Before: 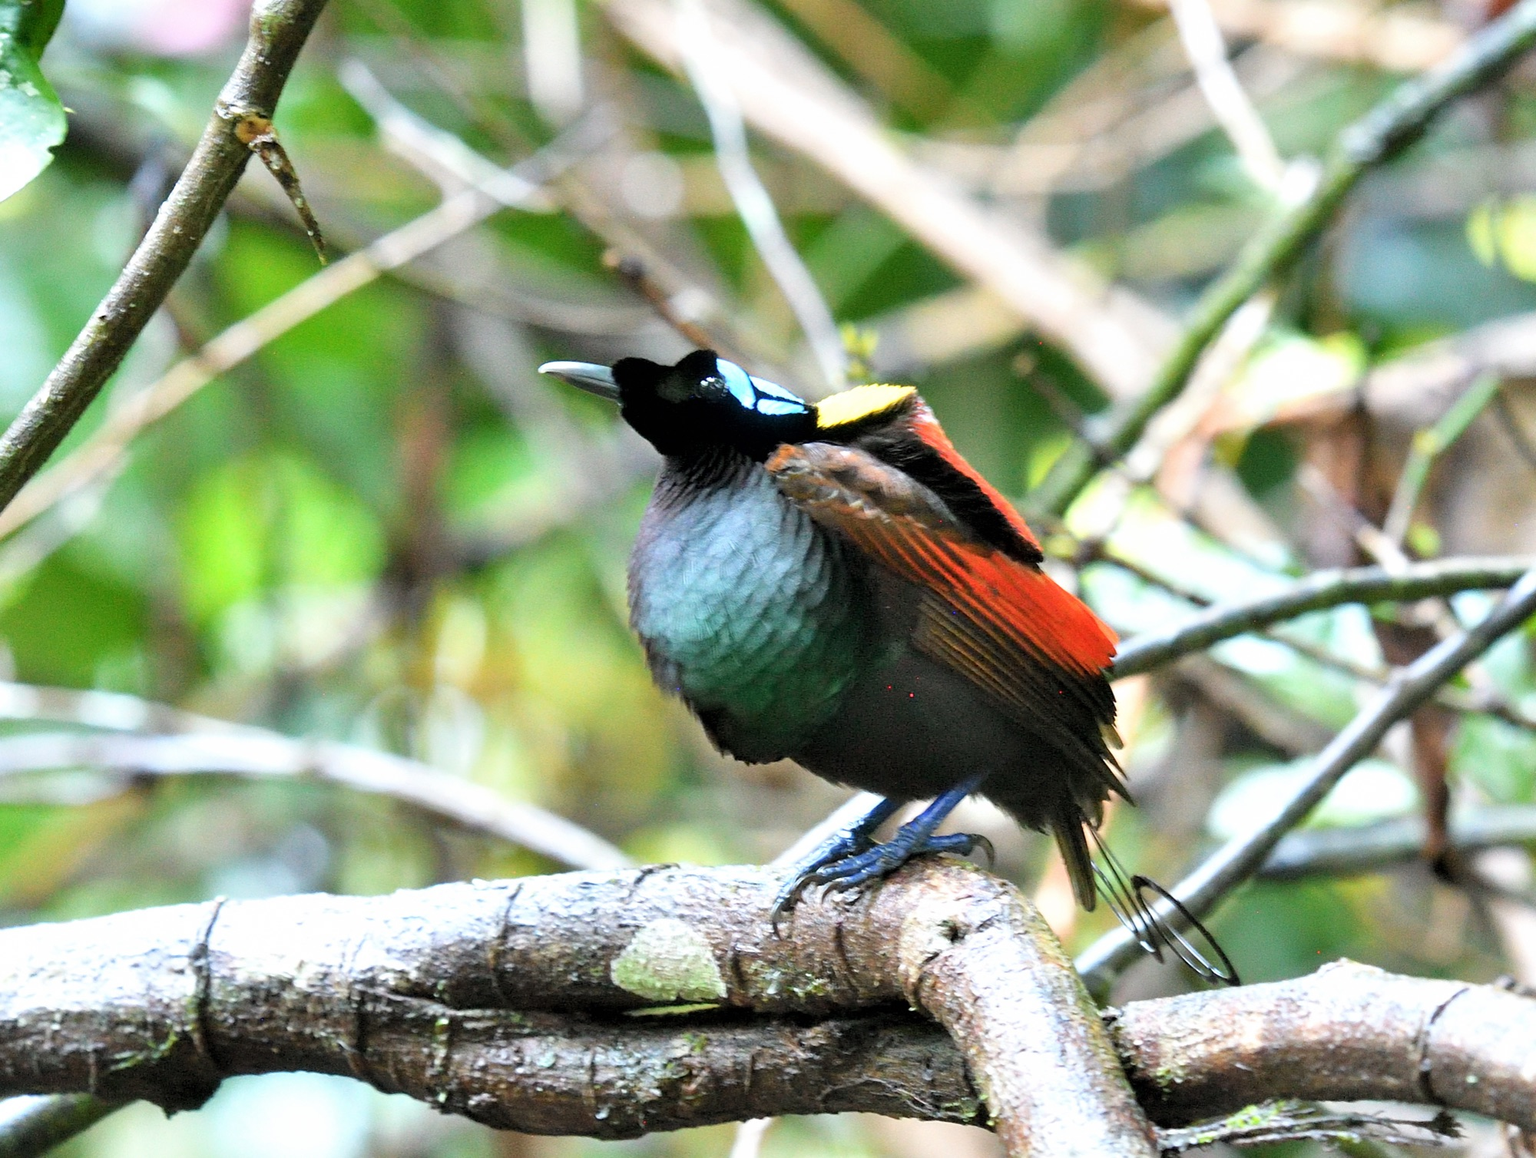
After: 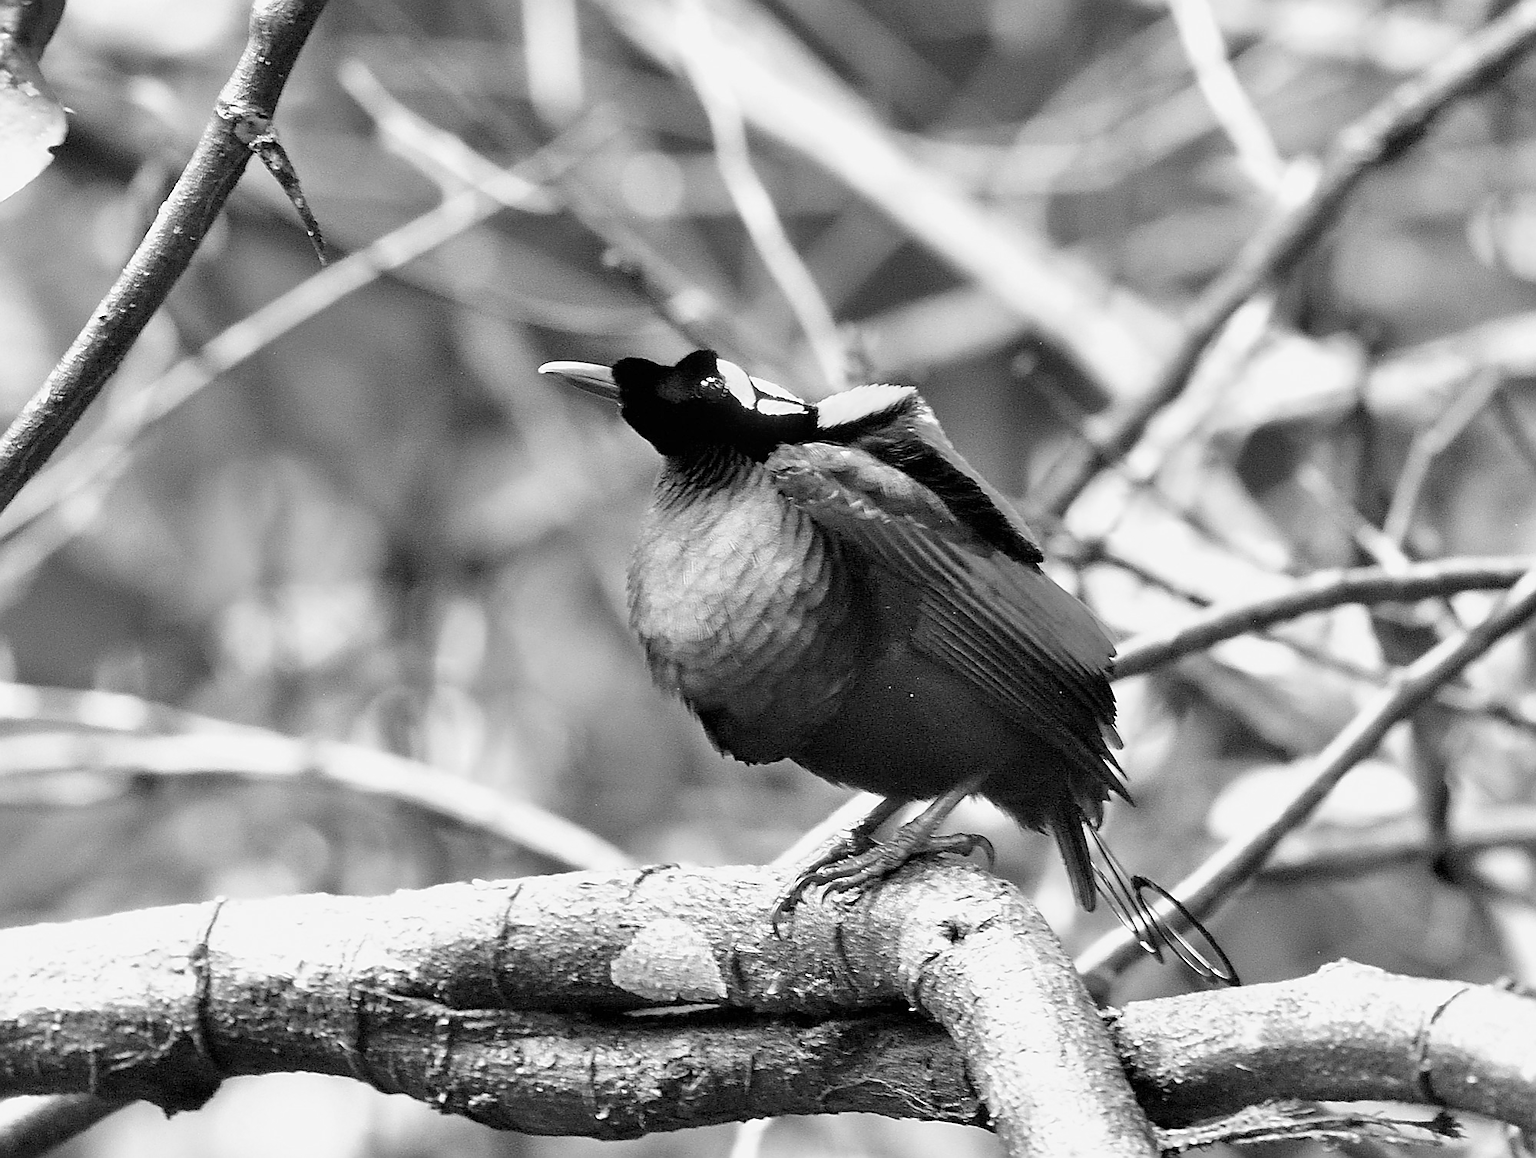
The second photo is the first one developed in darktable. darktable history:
sharpen: radius 1.4, amount 1.25, threshold 0.7
contrast brightness saturation: contrast 0.03, brightness 0.06, saturation 0.13
color calibration: output gray [0.246, 0.254, 0.501, 0], gray › normalize channels true, illuminant same as pipeline (D50), adaptation XYZ, x 0.346, y 0.359, gamut compression 0
